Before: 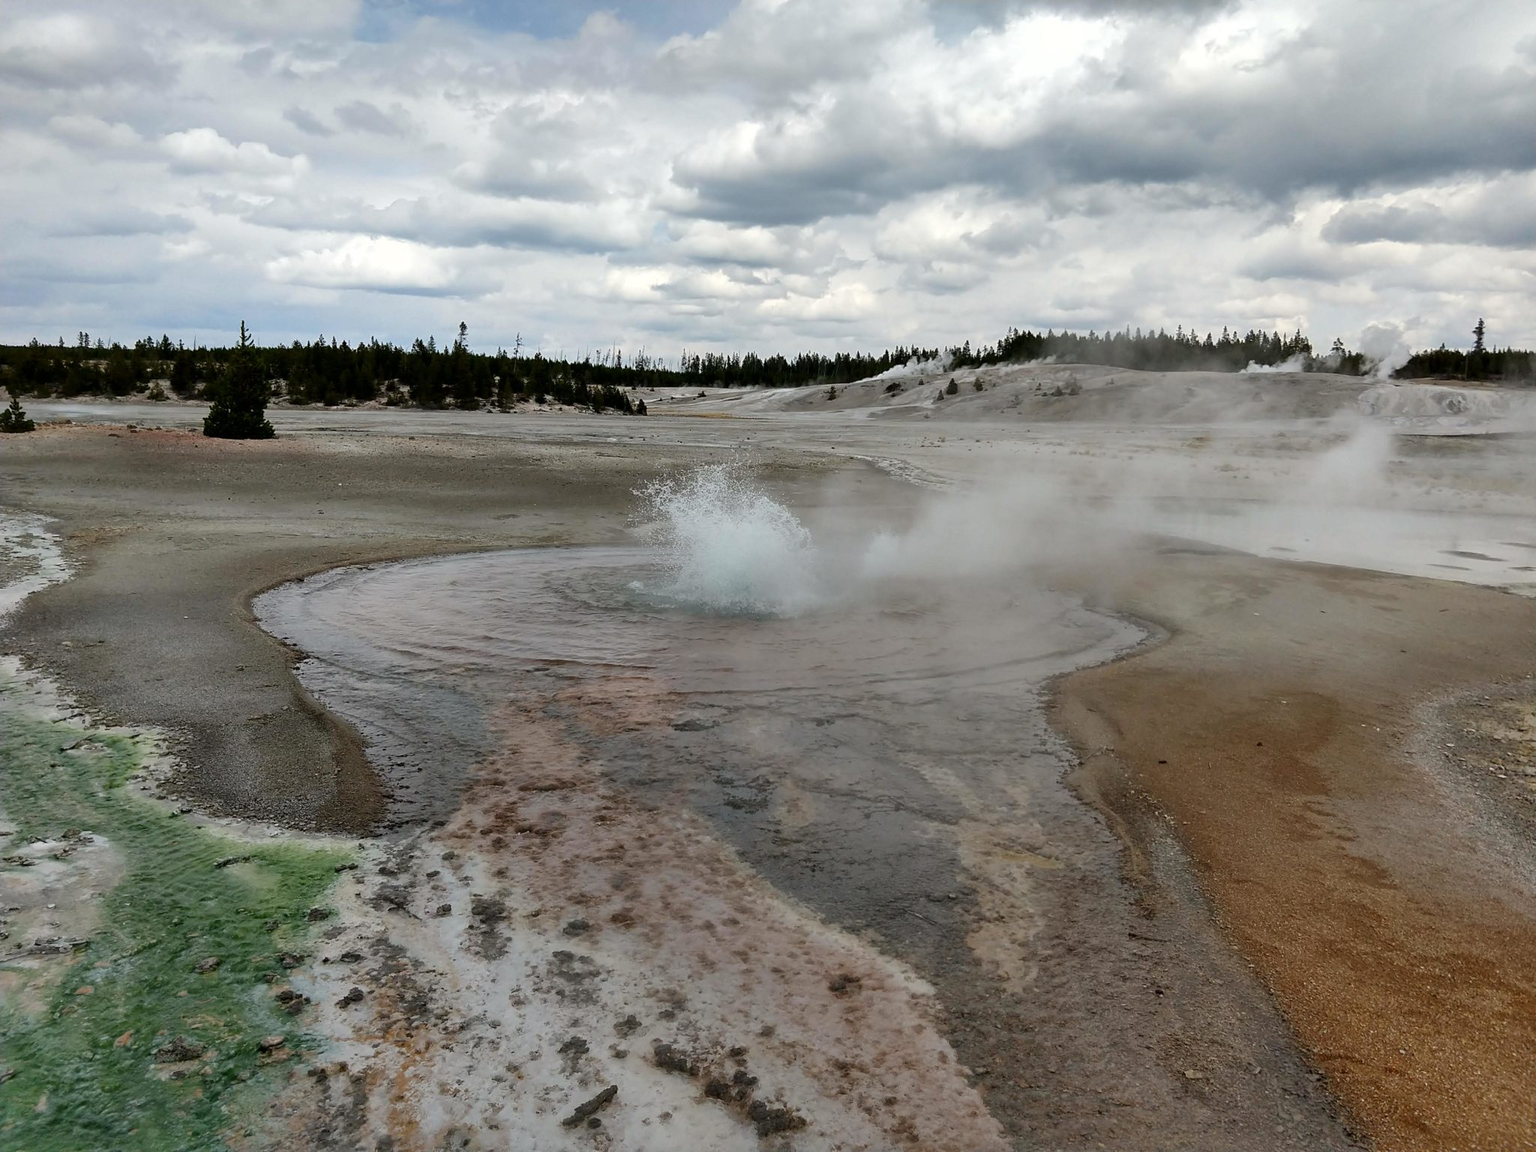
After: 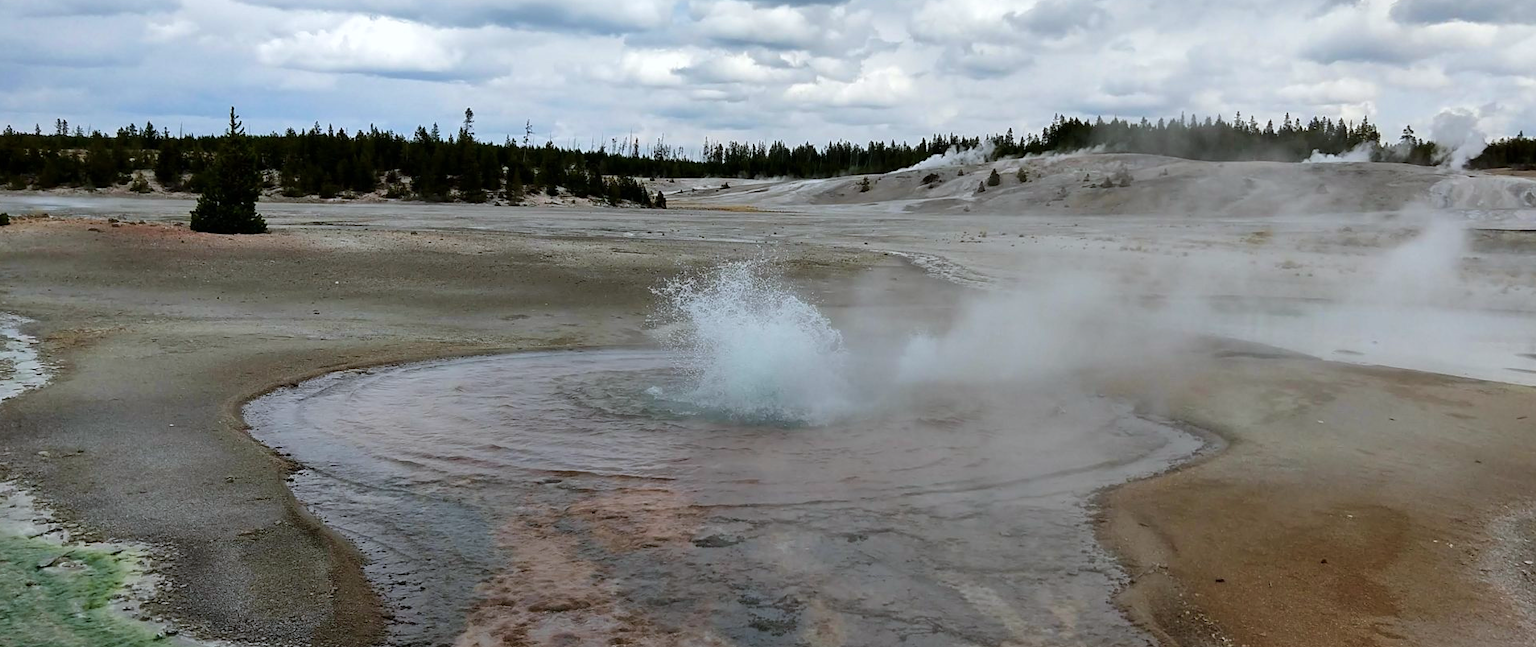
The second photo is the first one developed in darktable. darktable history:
white balance: red 0.976, blue 1.04
velvia: on, module defaults
crop: left 1.744%, top 19.225%, right 5.069%, bottom 28.357%
